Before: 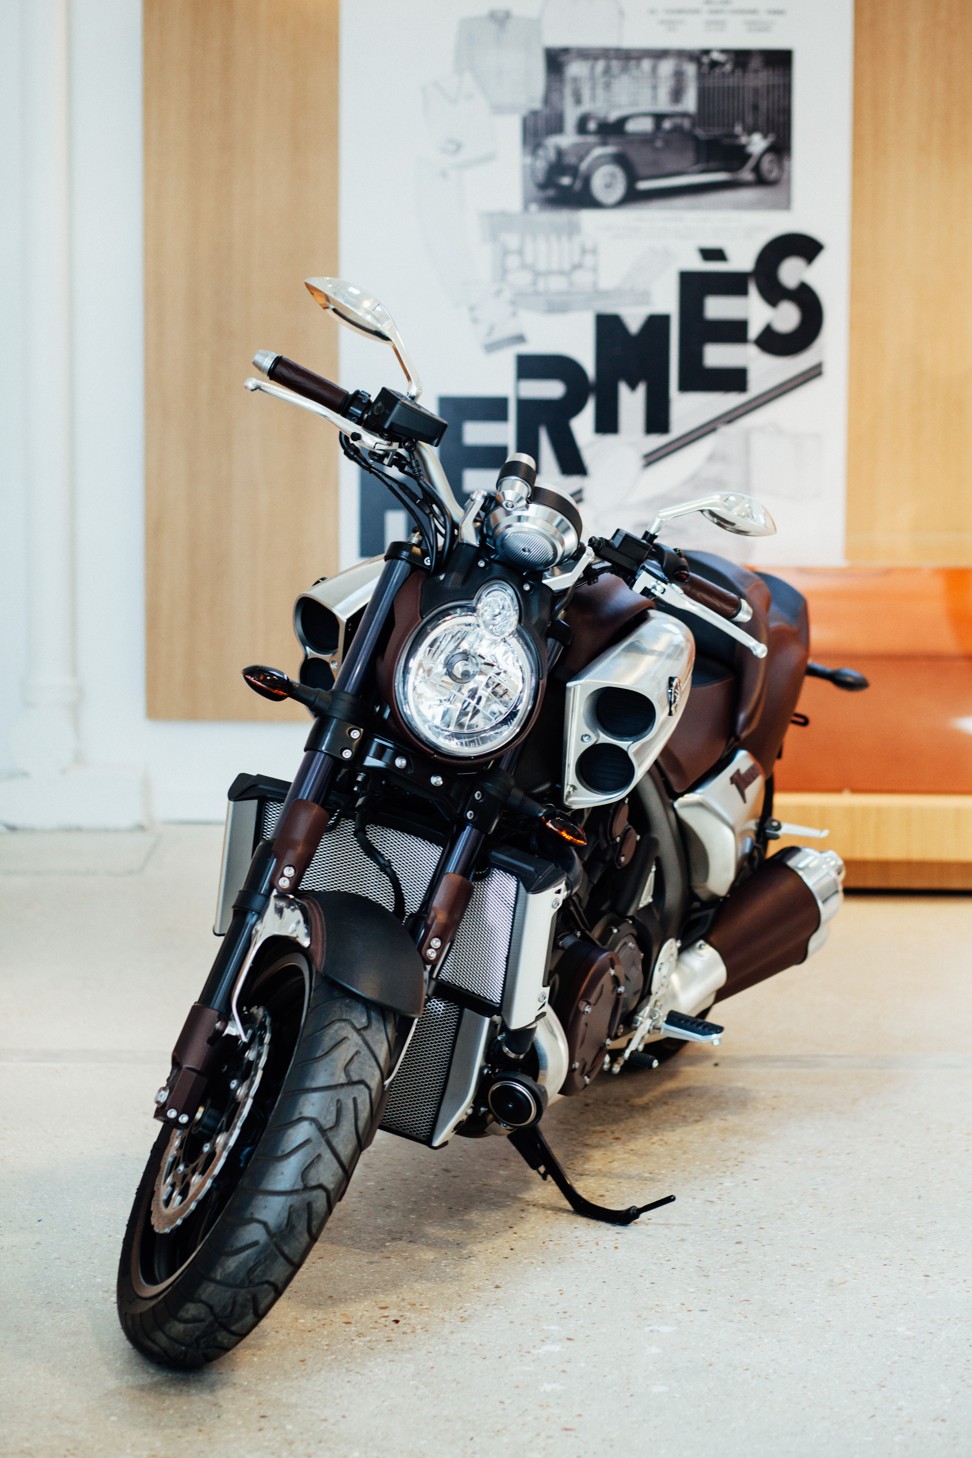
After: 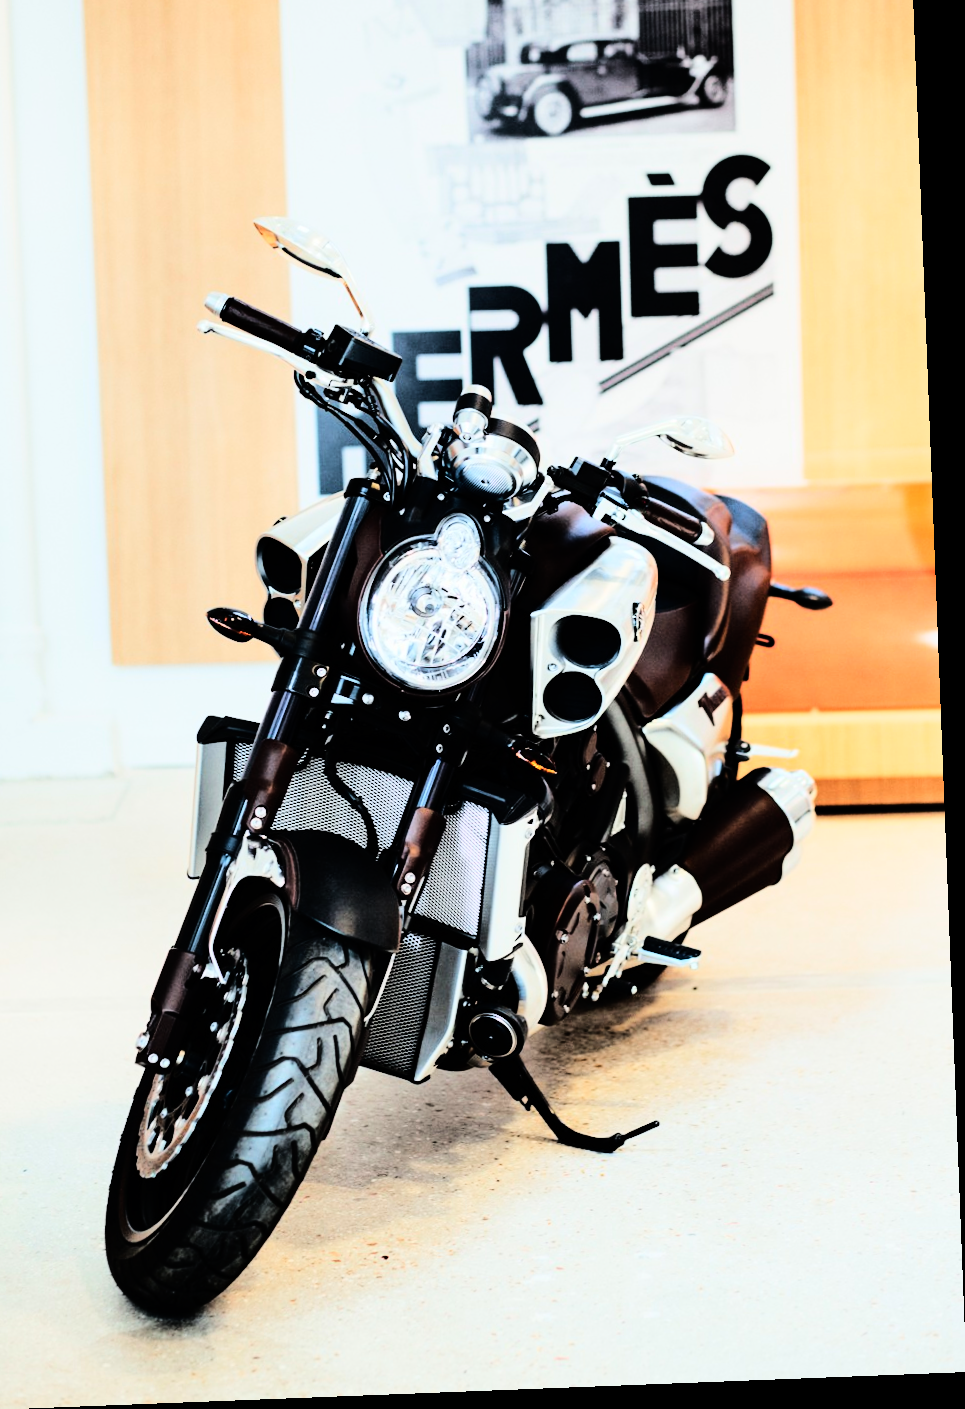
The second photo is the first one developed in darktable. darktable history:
base curve: curves: ch0 [(0, 0) (0.036, 0.01) (0.123, 0.254) (0.258, 0.504) (0.507, 0.748) (1, 1)]
contrast brightness saturation: contrast 0.146, brightness 0.055
crop and rotate: angle 2.23°, left 6.07%, top 5.714%
